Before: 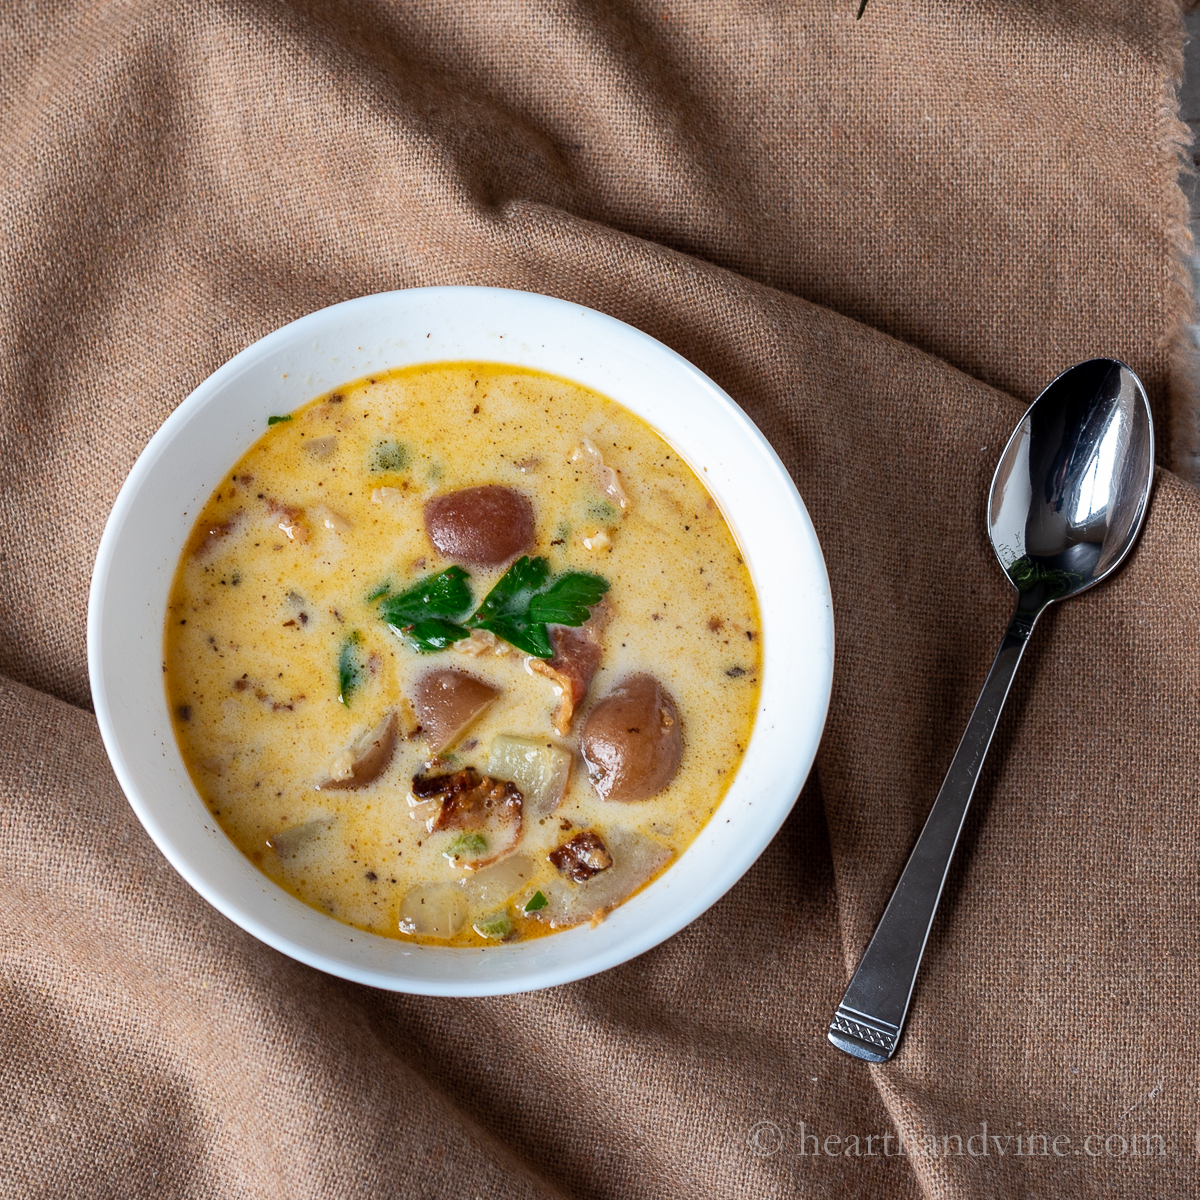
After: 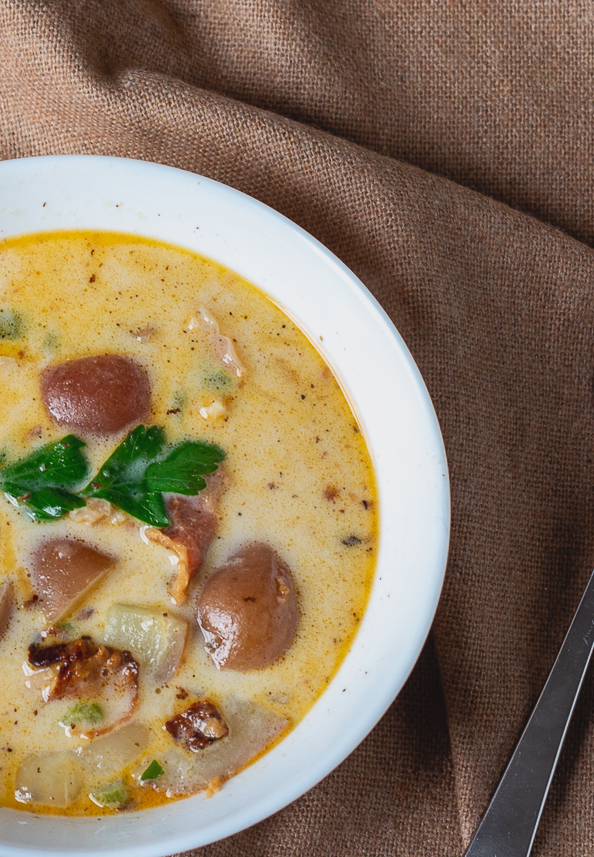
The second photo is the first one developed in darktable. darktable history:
crop: left 32.075%, top 10.976%, right 18.355%, bottom 17.596%
contrast brightness saturation: contrast -0.11
